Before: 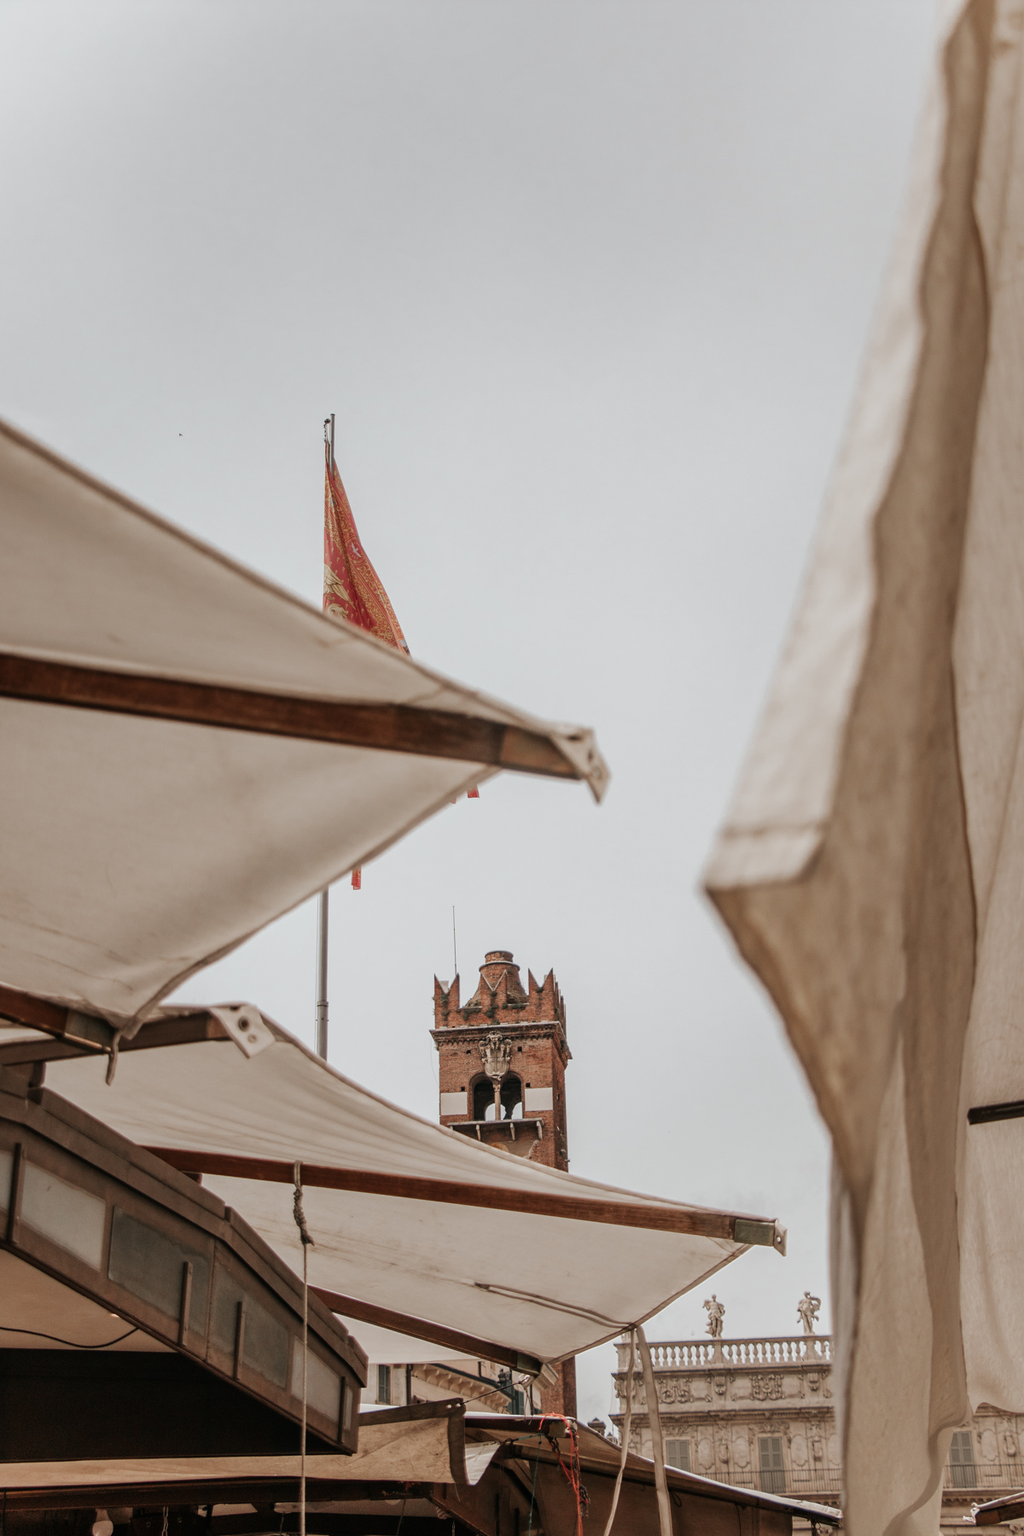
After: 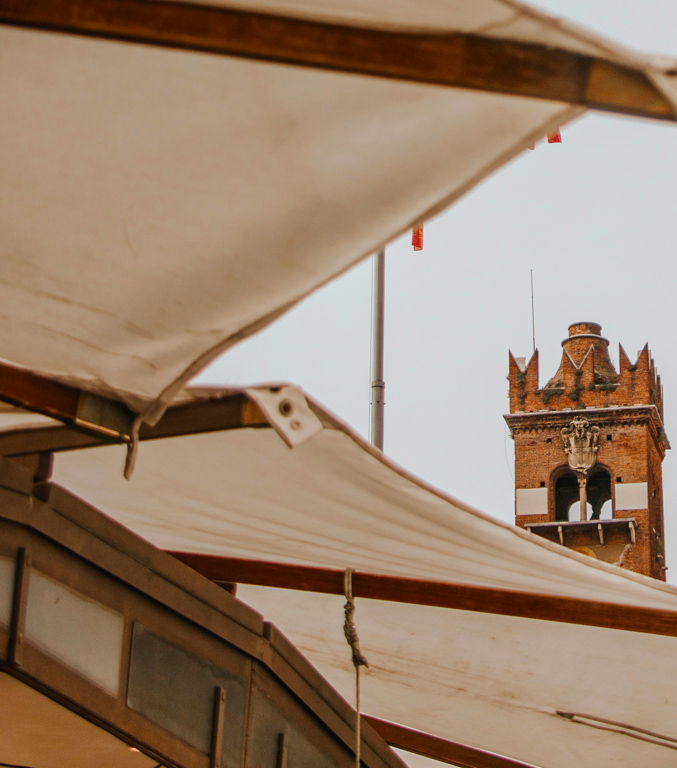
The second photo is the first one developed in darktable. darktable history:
color balance rgb: linear chroma grading › global chroma 0.443%, perceptual saturation grading › global saturation 29.411%, global vibrance 45.642%
crop: top 44.003%, right 43.563%, bottom 13.327%
